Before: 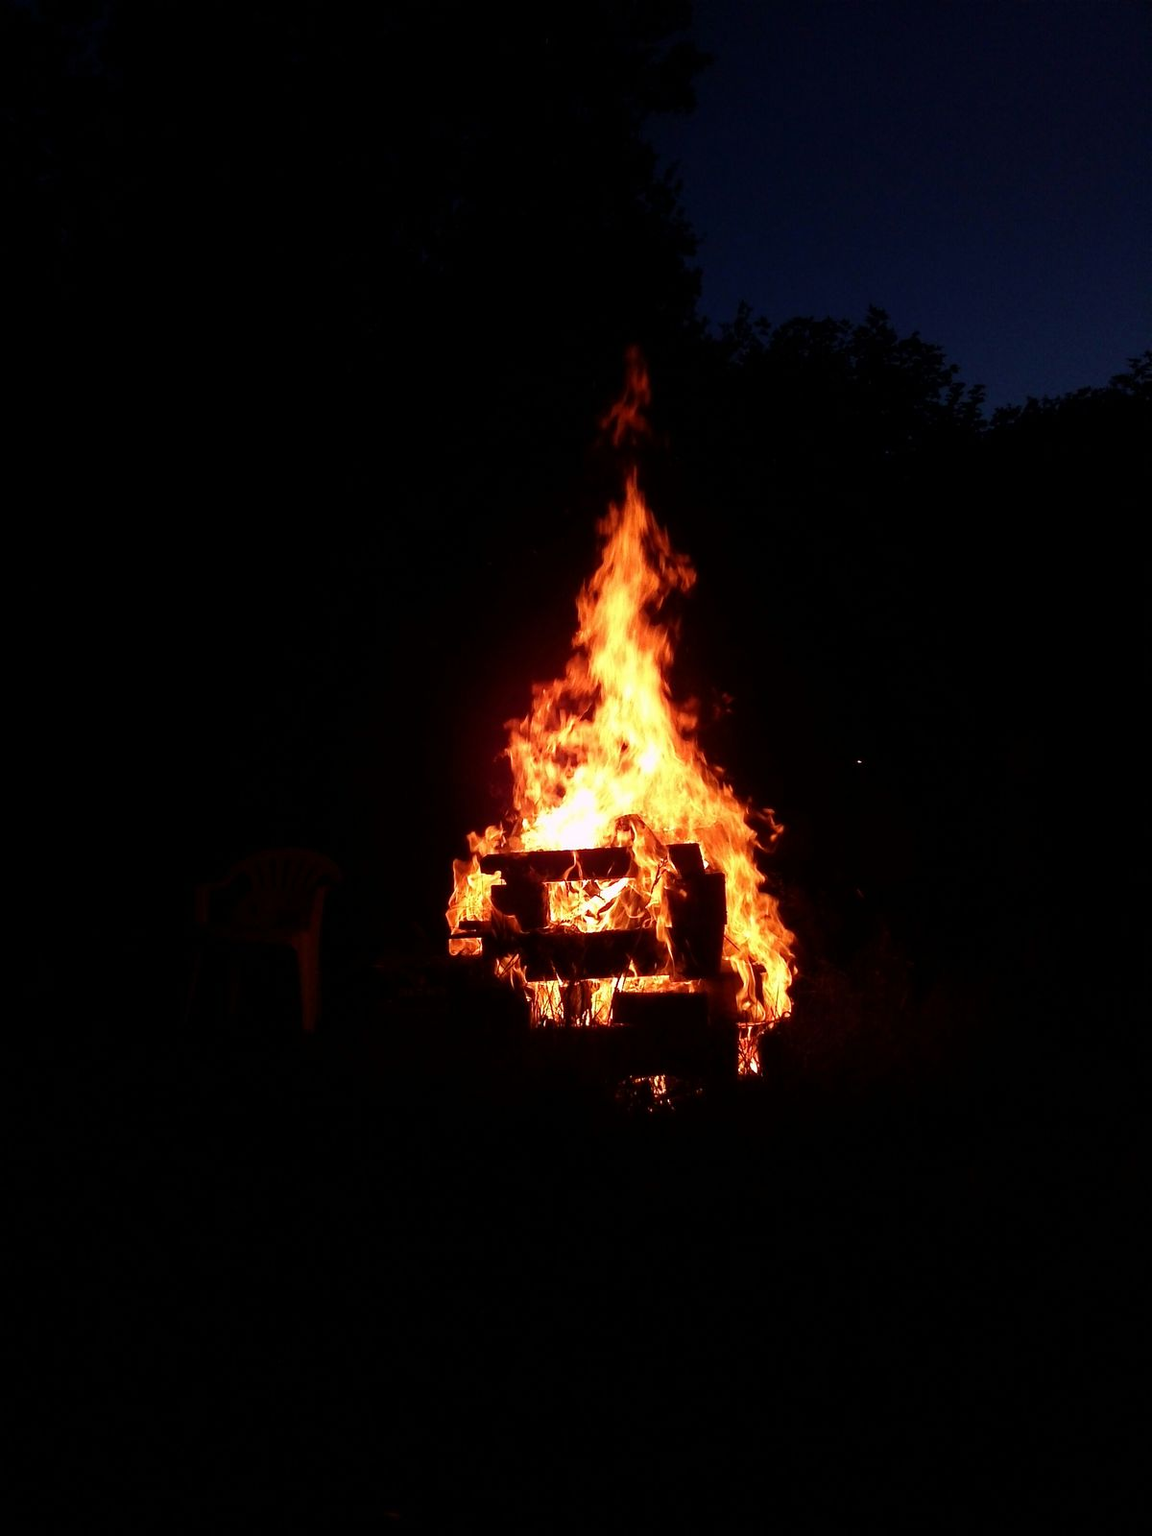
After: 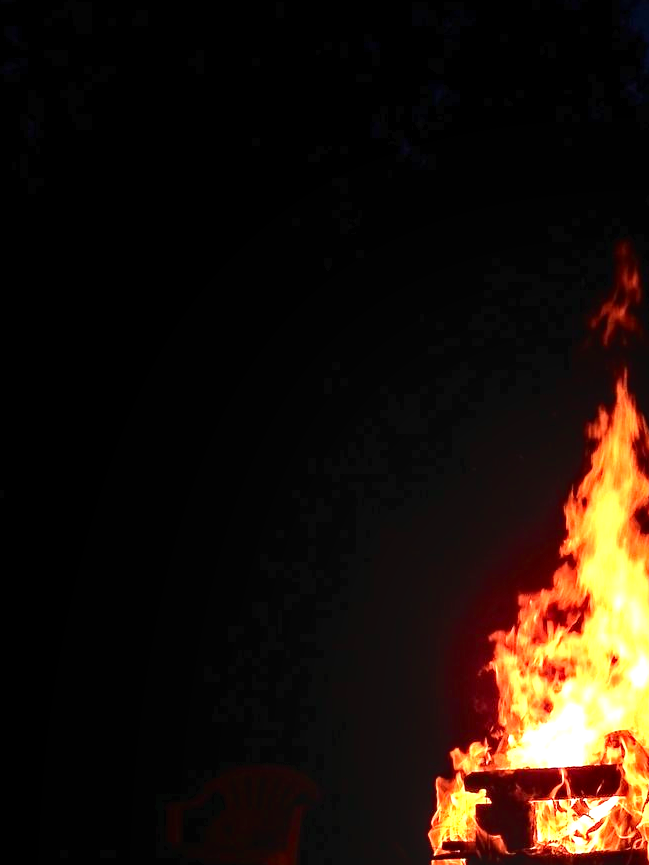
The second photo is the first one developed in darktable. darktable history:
exposure: exposure 1.205 EV, compensate highlight preservation false
crop and rotate: left 3.055%, top 7.497%, right 42.827%, bottom 38.381%
local contrast: on, module defaults
tone curve: curves: ch0 [(0, 0) (0.003, 0.008) (0.011, 0.011) (0.025, 0.018) (0.044, 0.028) (0.069, 0.039) (0.1, 0.056) (0.136, 0.081) (0.177, 0.118) (0.224, 0.164) (0.277, 0.223) (0.335, 0.3) (0.399, 0.399) (0.468, 0.51) (0.543, 0.618) (0.623, 0.71) (0.709, 0.79) (0.801, 0.865) (0.898, 0.93) (1, 1)], color space Lab, independent channels, preserve colors none
